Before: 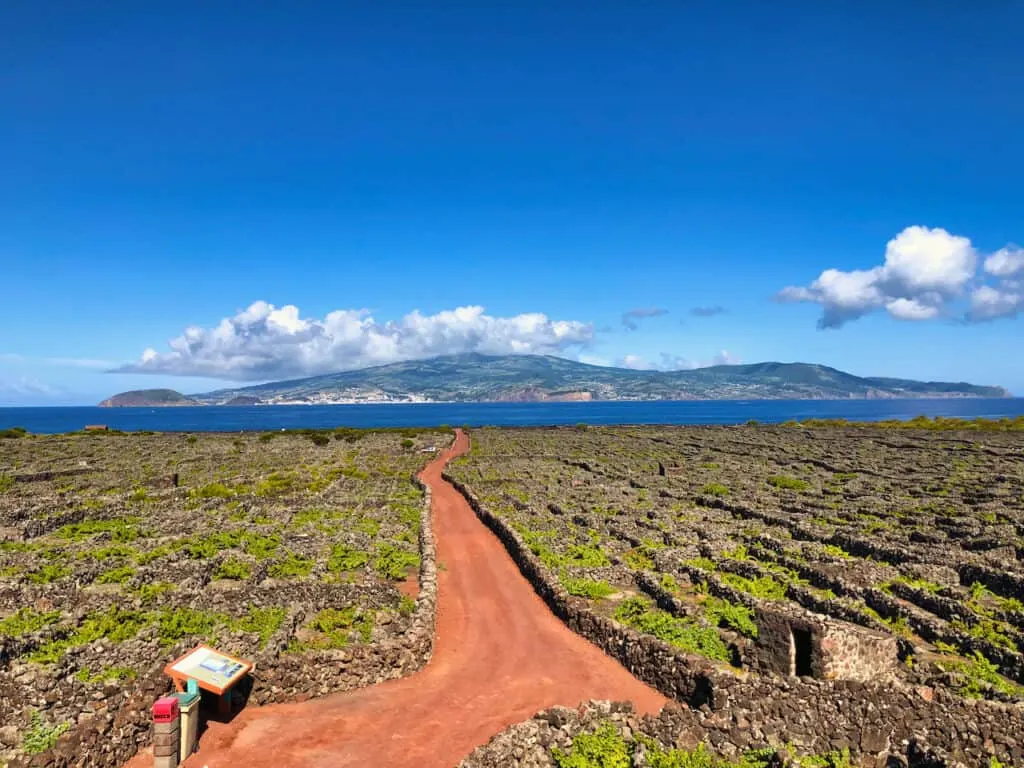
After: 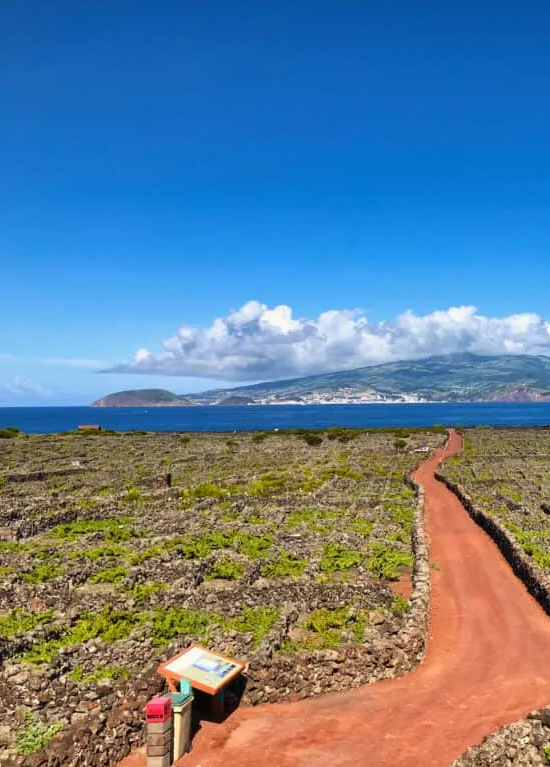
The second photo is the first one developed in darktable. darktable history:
crop: left 0.743%, right 45.542%, bottom 0.089%
